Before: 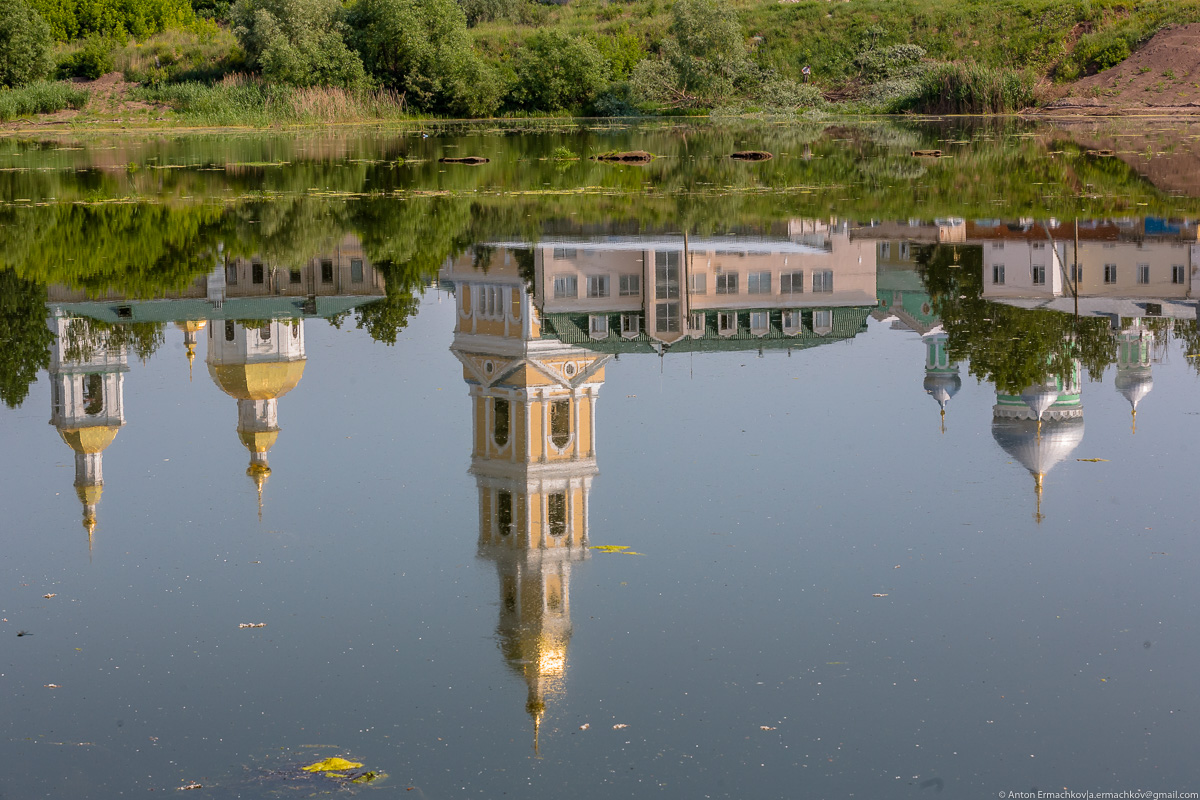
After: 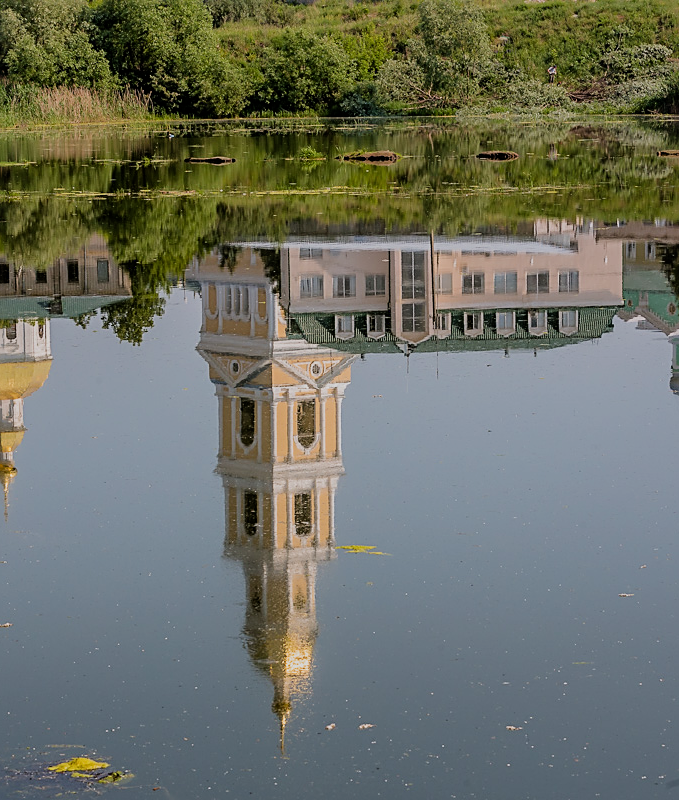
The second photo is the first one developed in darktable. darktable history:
crop: left 21.238%, right 22.171%
filmic rgb: black relative exposure -7.65 EV, white relative exposure 4.56 EV, hardness 3.61, contrast 1
sharpen: amount 0.491
